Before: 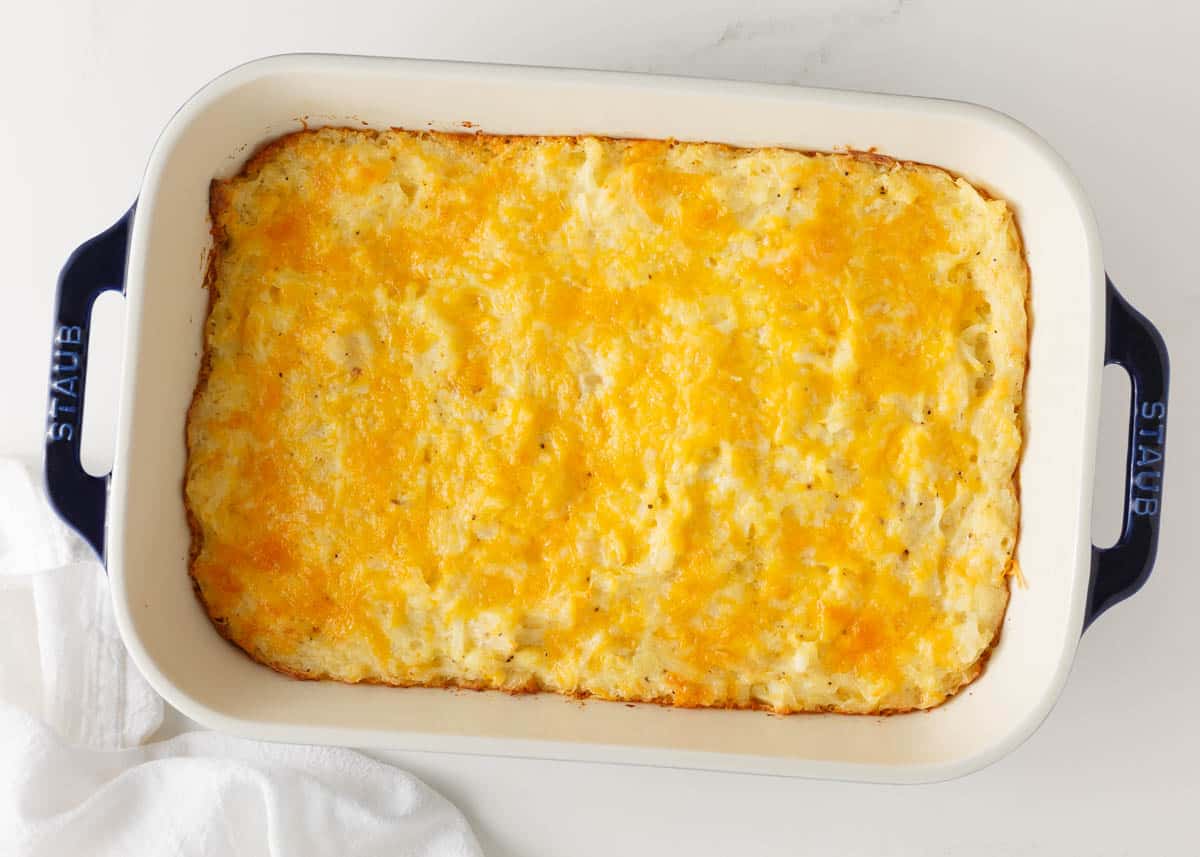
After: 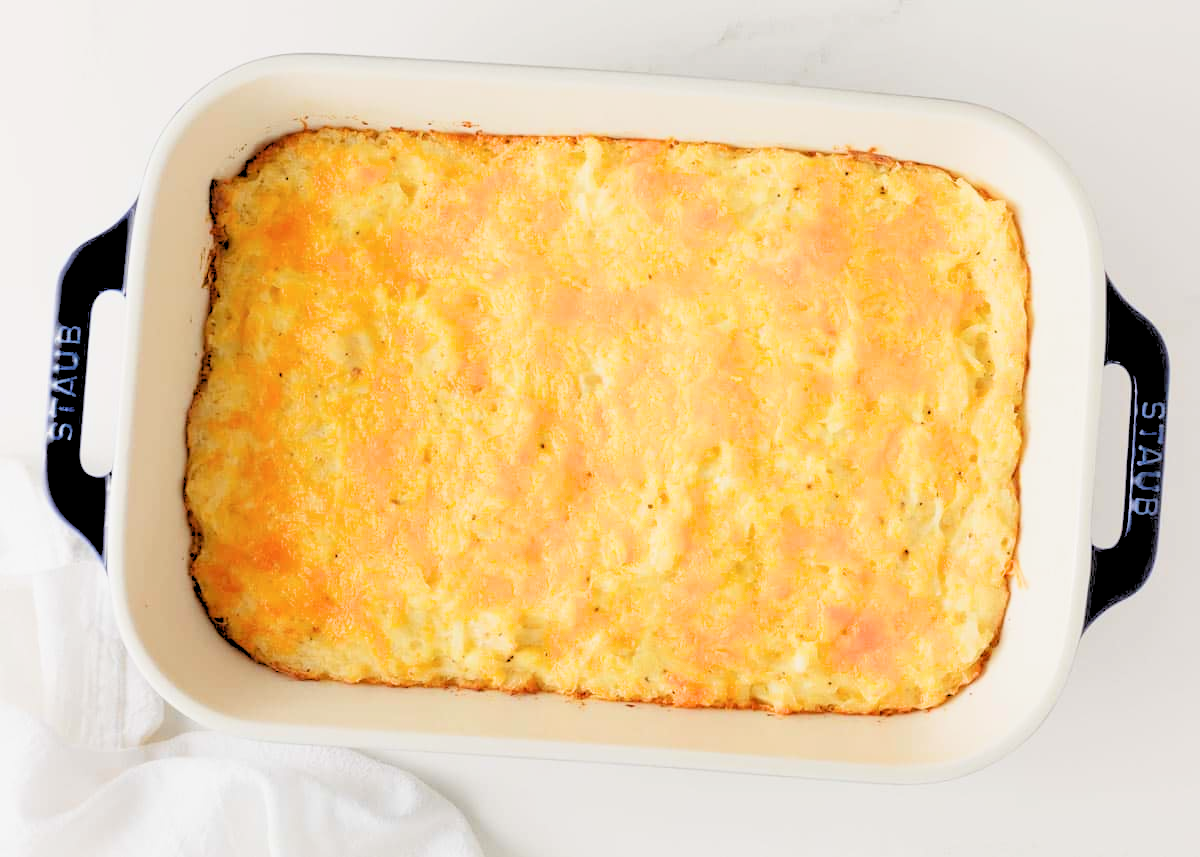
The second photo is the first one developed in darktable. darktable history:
filmic rgb: black relative exposure -4.93 EV, white relative exposure 2.84 EV, hardness 3.72
rgb levels: levels [[0.027, 0.429, 0.996], [0, 0.5, 1], [0, 0.5, 1]]
